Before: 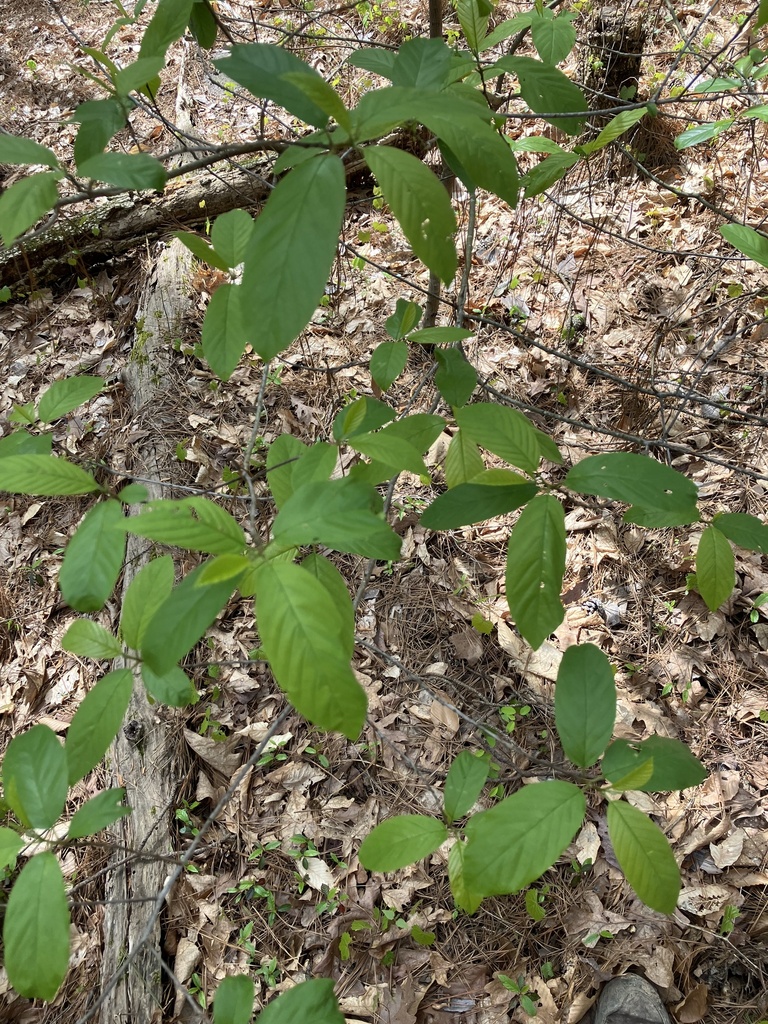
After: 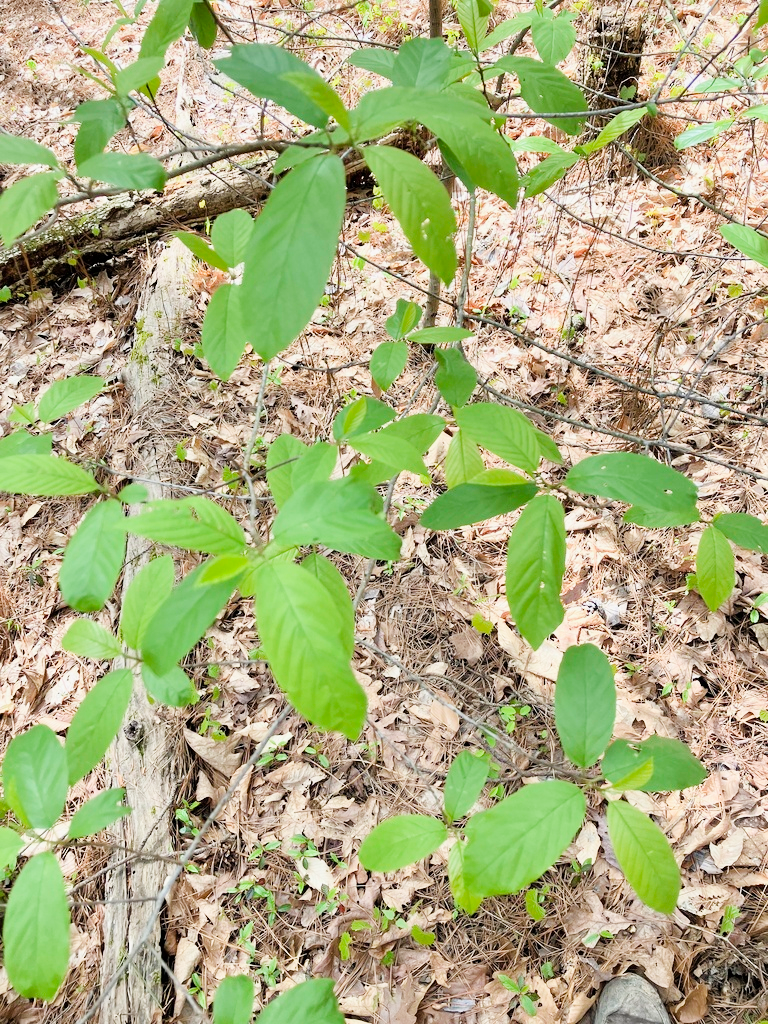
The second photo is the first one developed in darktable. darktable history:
exposure: black level correction 0, exposure 1.991 EV, compensate exposure bias true, compensate highlight preservation false
filmic rgb: black relative exposure -6.98 EV, white relative exposure 5.58 EV, hardness 2.85
